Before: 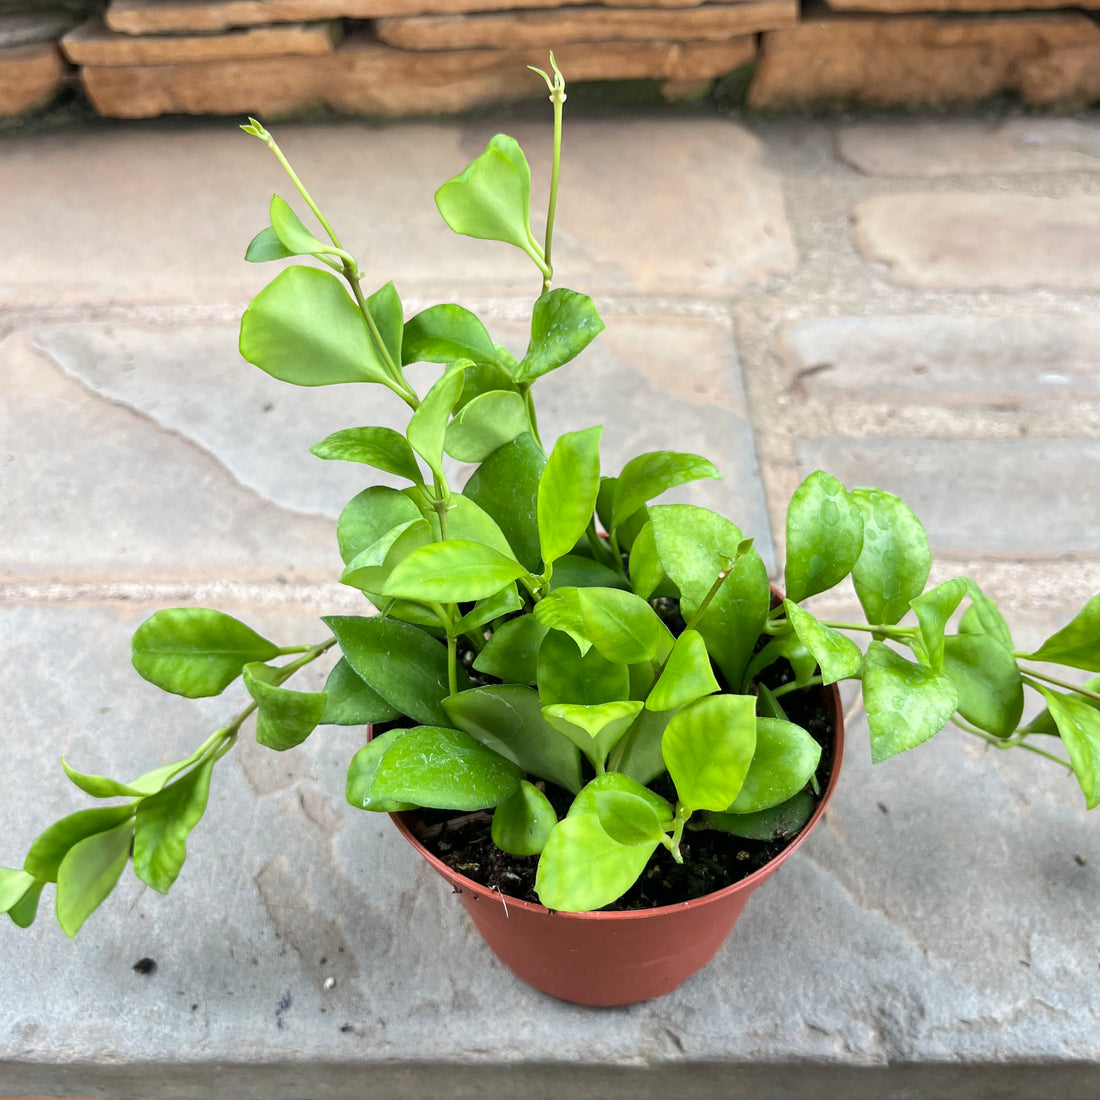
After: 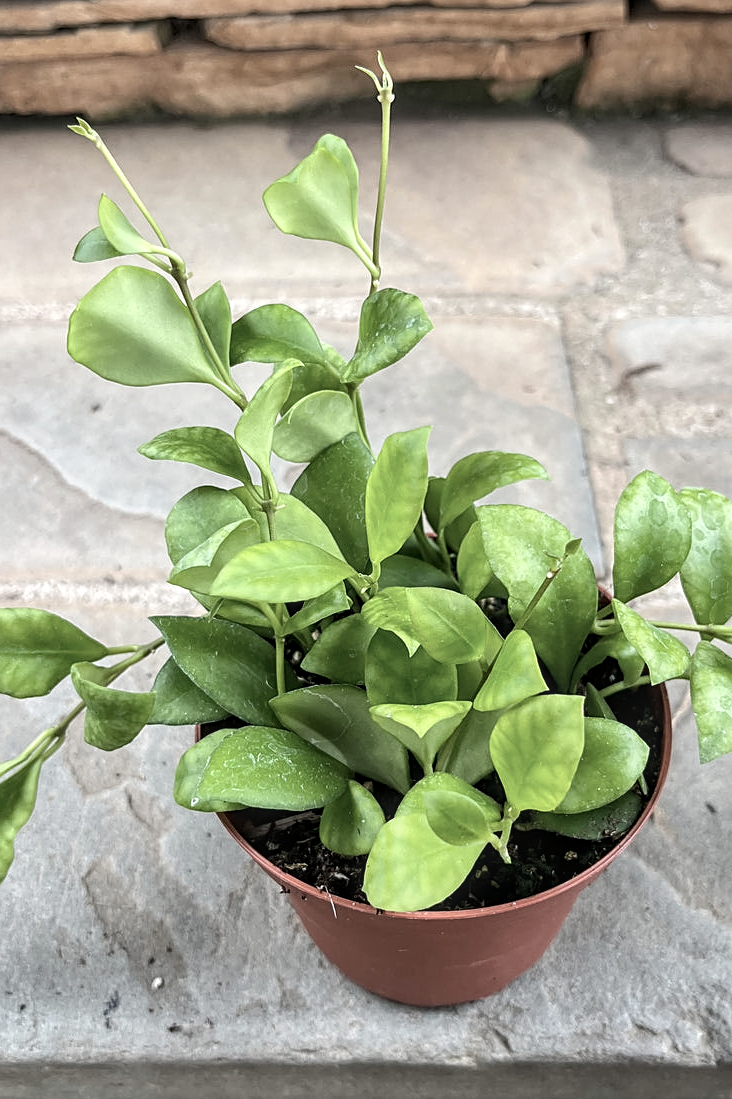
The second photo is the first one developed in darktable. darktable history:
local contrast: on, module defaults
crop and rotate: left 15.646%, right 17.779%
contrast brightness saturation: contrast 0.096, saturation -0.371
sharpen: on, module defaults
